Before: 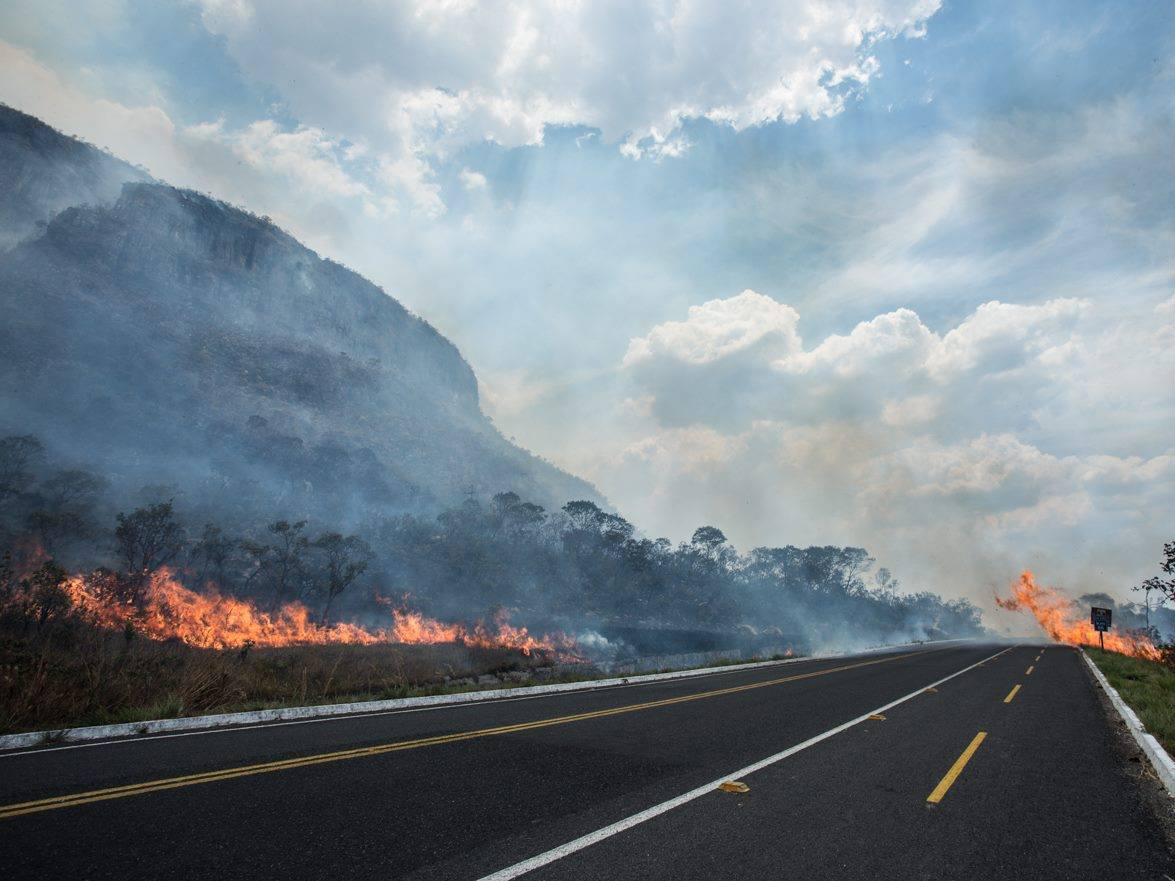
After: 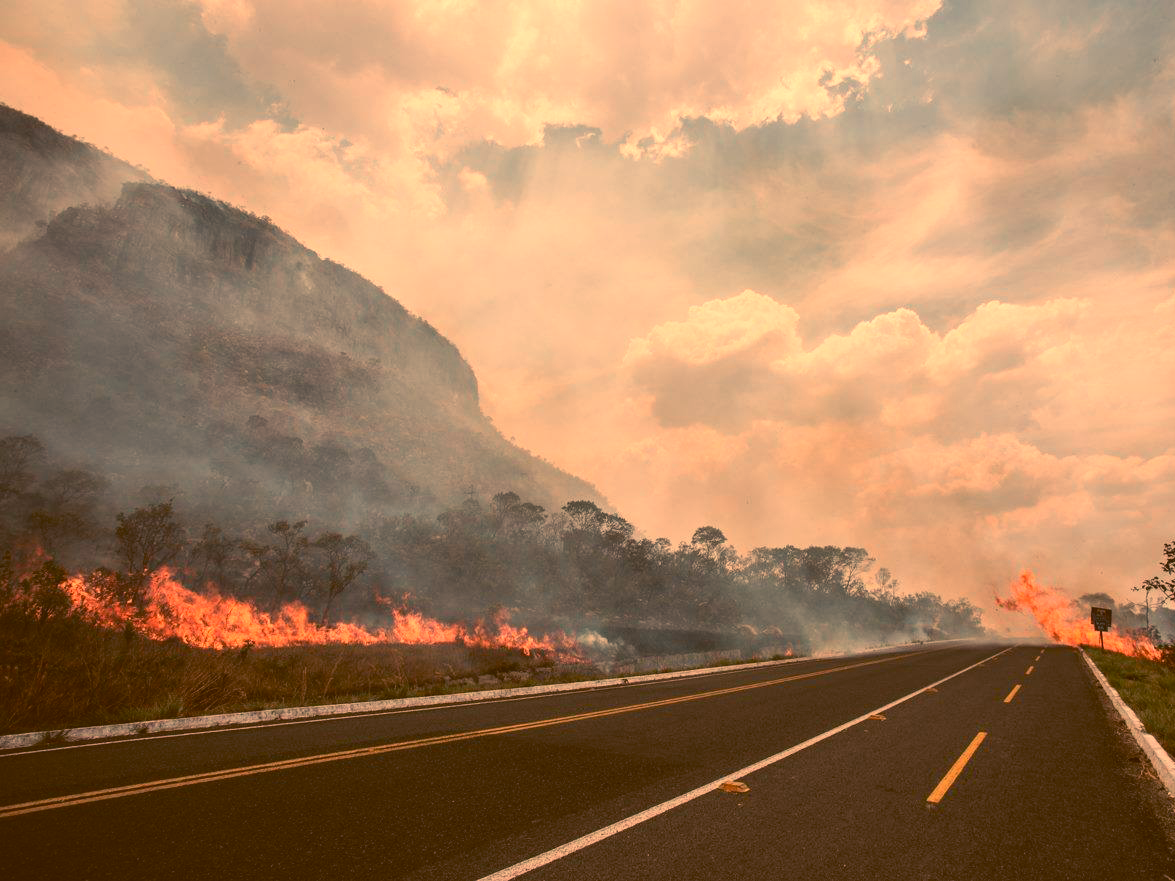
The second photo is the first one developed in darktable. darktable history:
color balance: lift [1, 1.015, 1.004, 0.985], gamma [1, 0.958, 0.971, 1.042], gain [1, 0.956, 0.977, 1.044]
exposure: black level correction -0.014, exposure -0.193 EV, compensate highlight preservation false
white balance: red 1.467, blue 0.684
